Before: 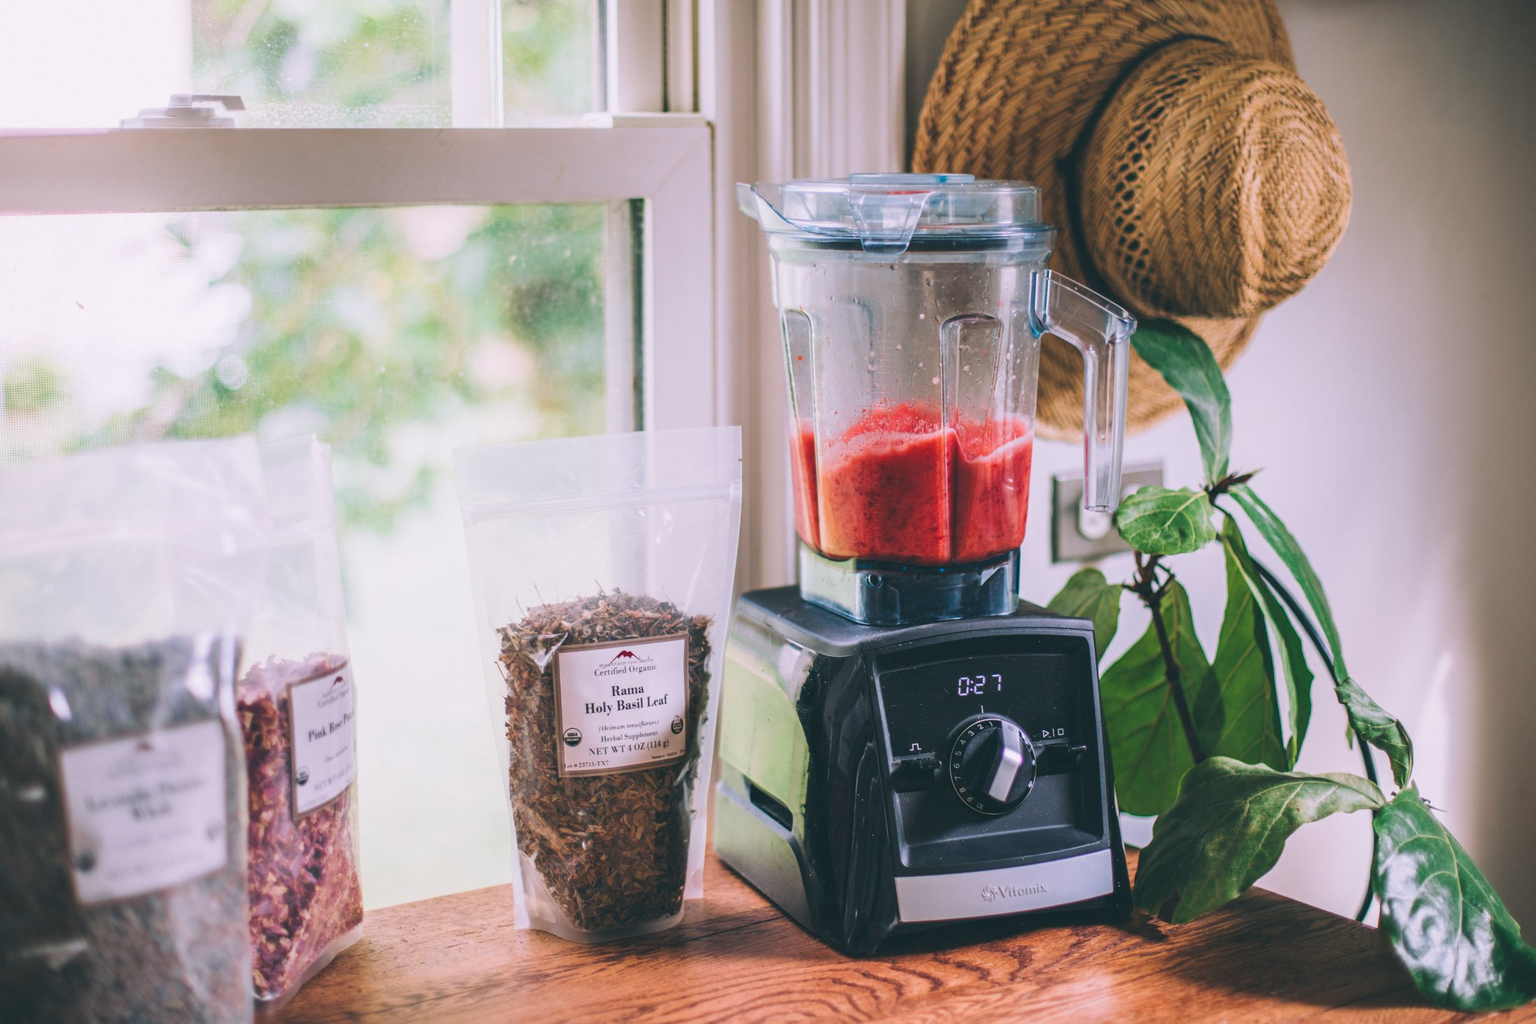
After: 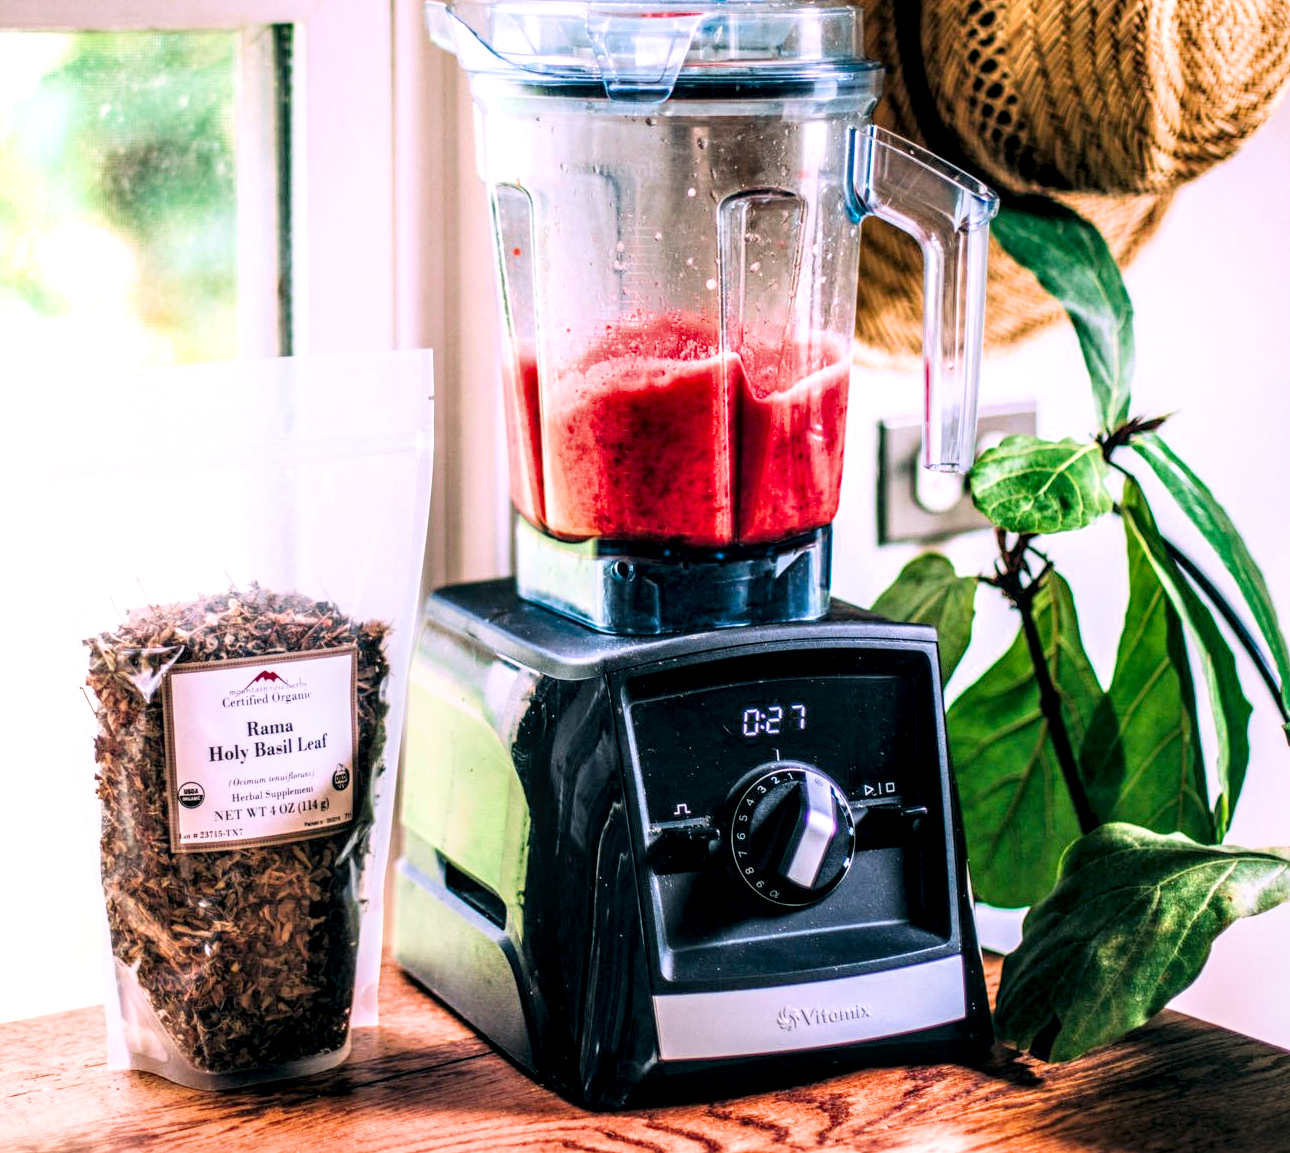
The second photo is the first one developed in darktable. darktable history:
crop and rotate: left 28.603%, top 17.853%, right 12.722%, bottom 3.511%
exposure: black level correction 0.008, exposure 0.974 EV, compensate highlight preservation false
filmic rgb: black relative exposure -3.93 EV, white relative exposure 3.15 EV, hardness 2.87, color science v6 (2022)
contrast brightness saturation: contrast 0.118, brightness -0.121, saturation 0.197
local contrast: detail 150%
